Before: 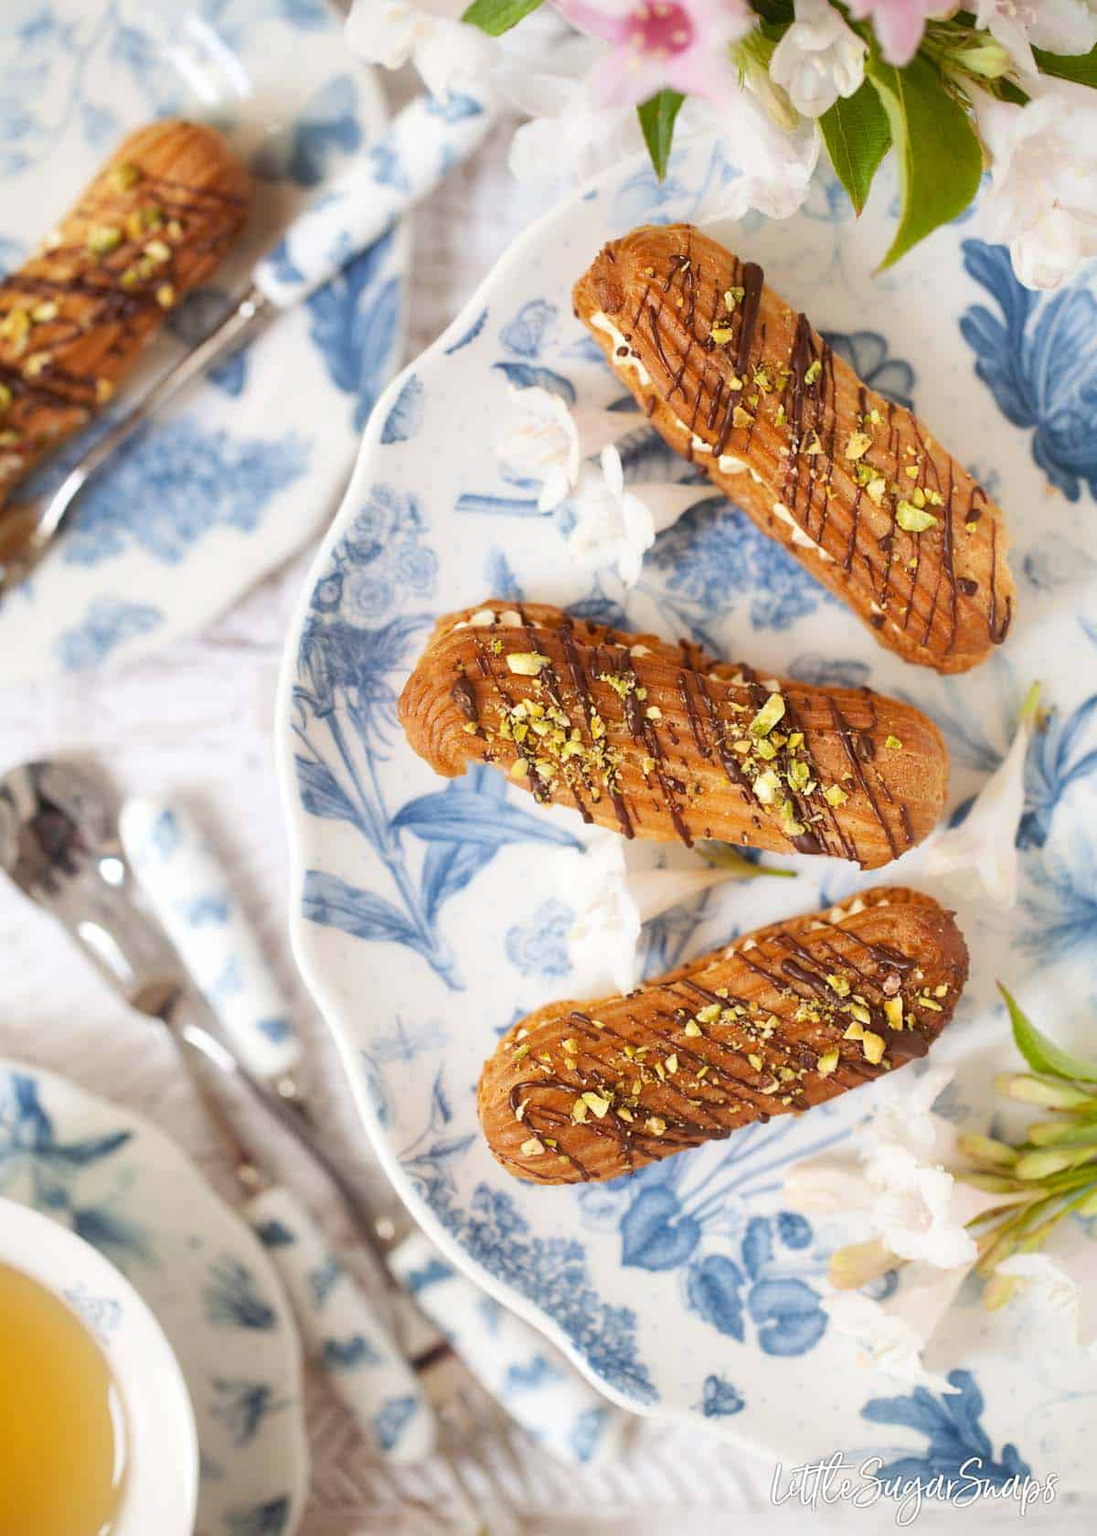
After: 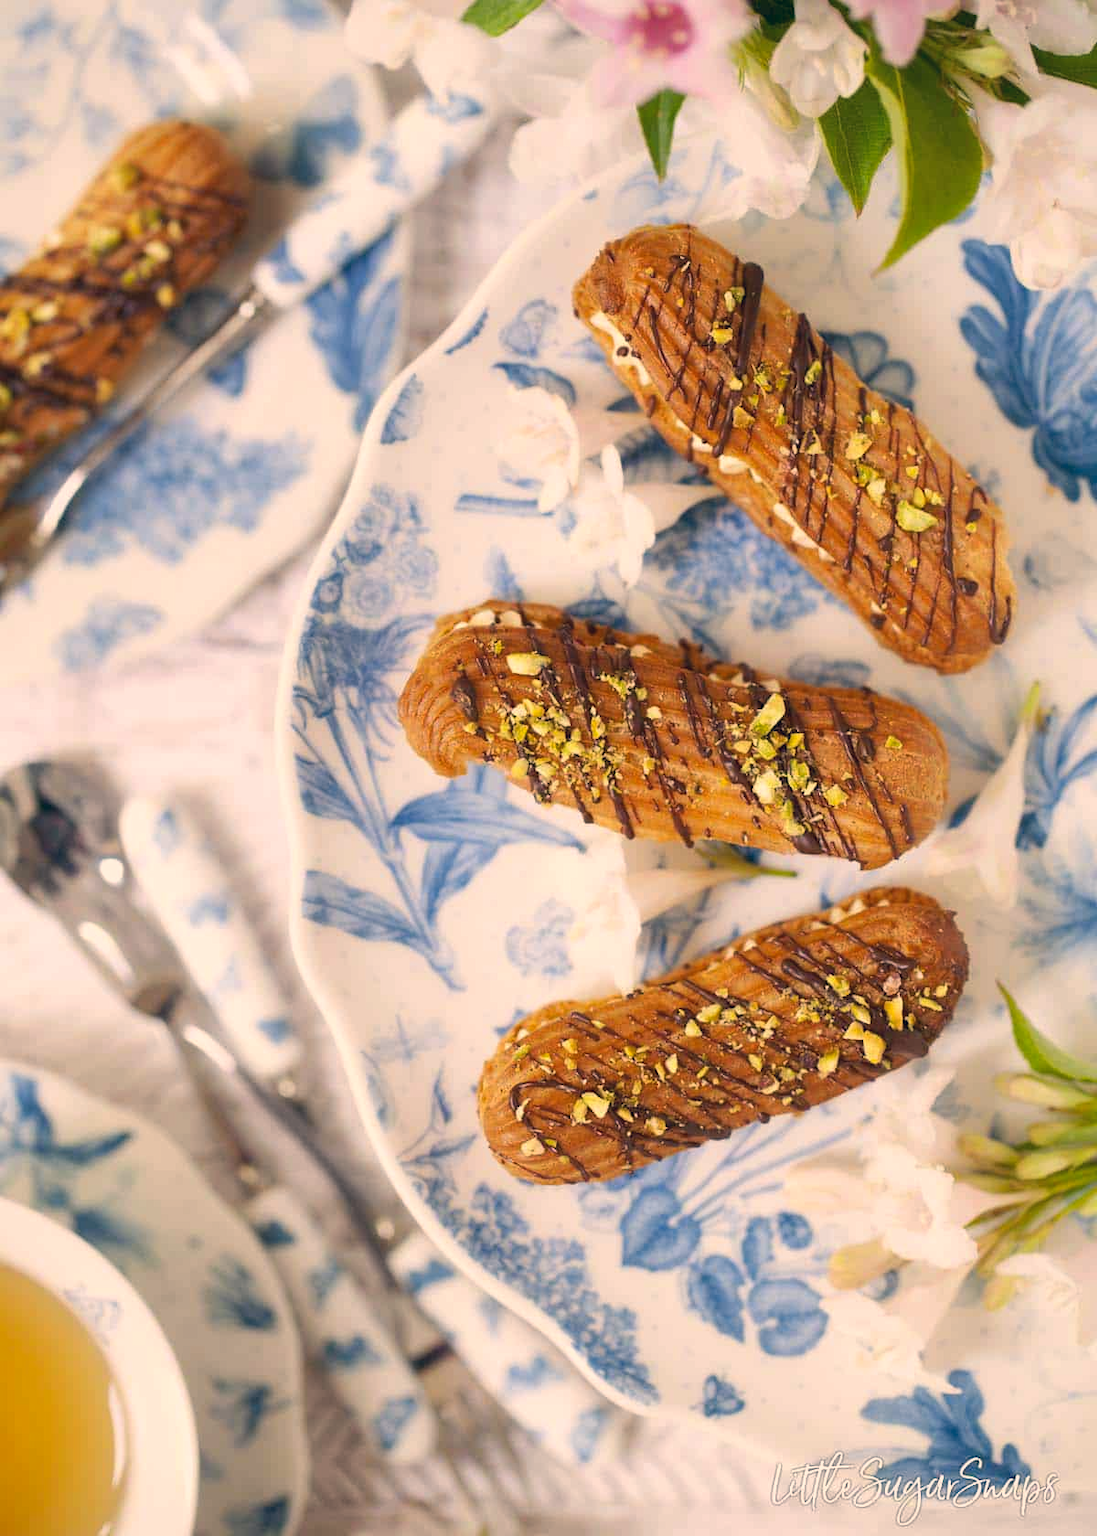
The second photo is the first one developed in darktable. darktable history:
exposure: black level correction 0.002, exposure -0.099 EV, compensate highlight preservation false
color correction: highlights a* 10.36, highlights b* 14.81, shadows a* -10.03, shadows b* -14.88
